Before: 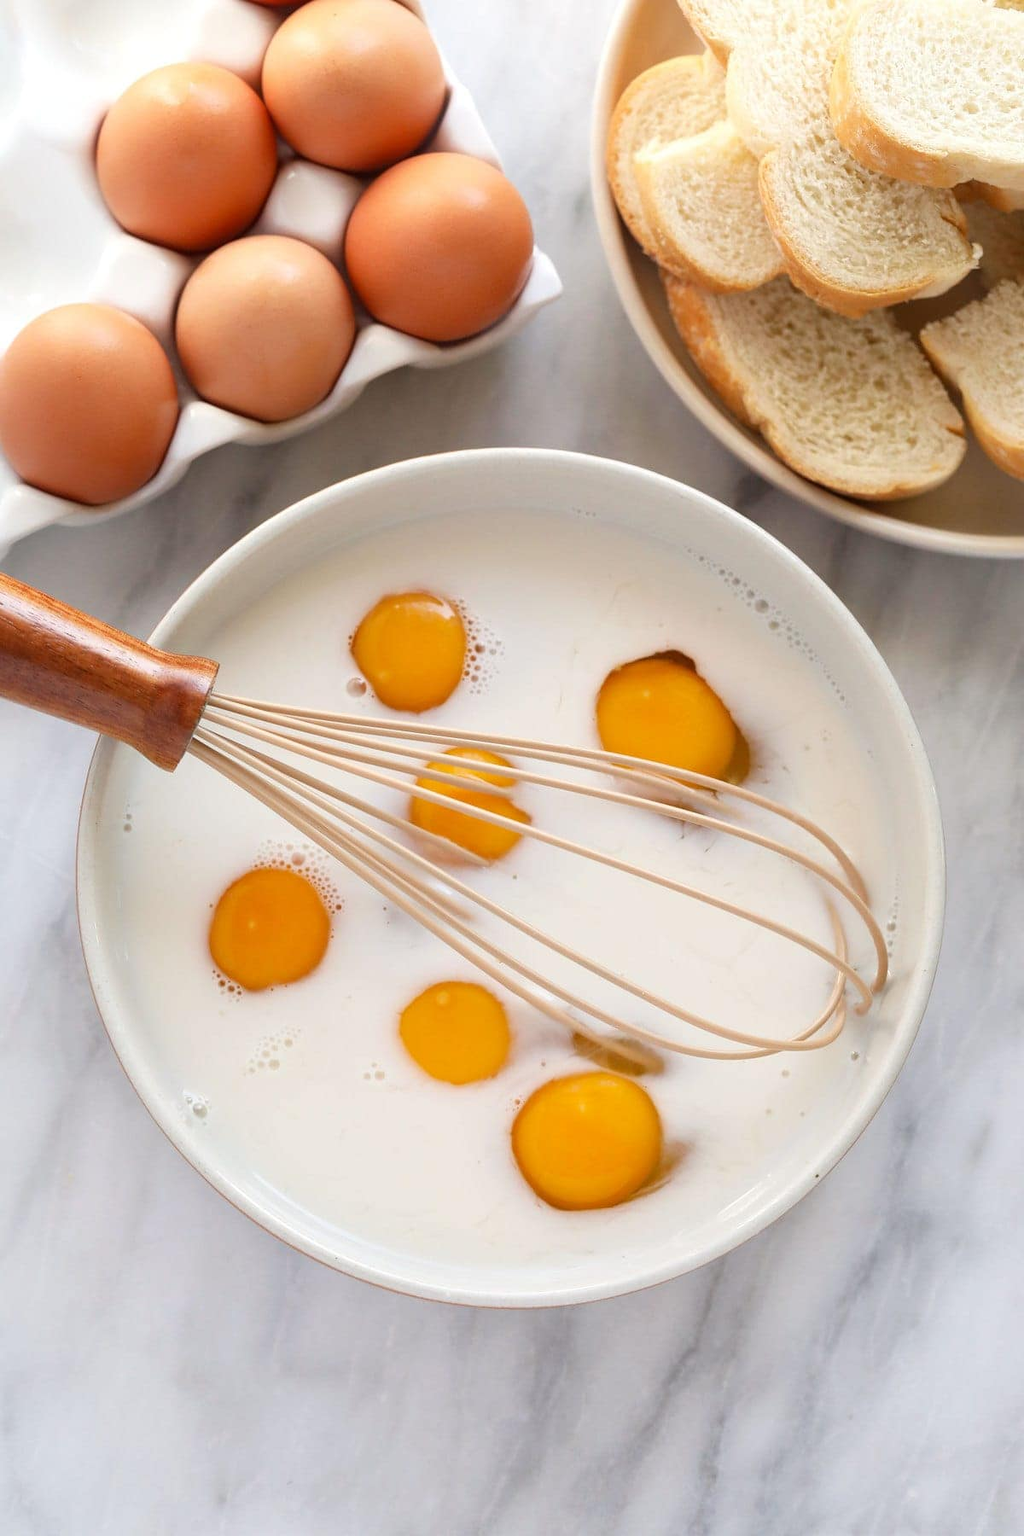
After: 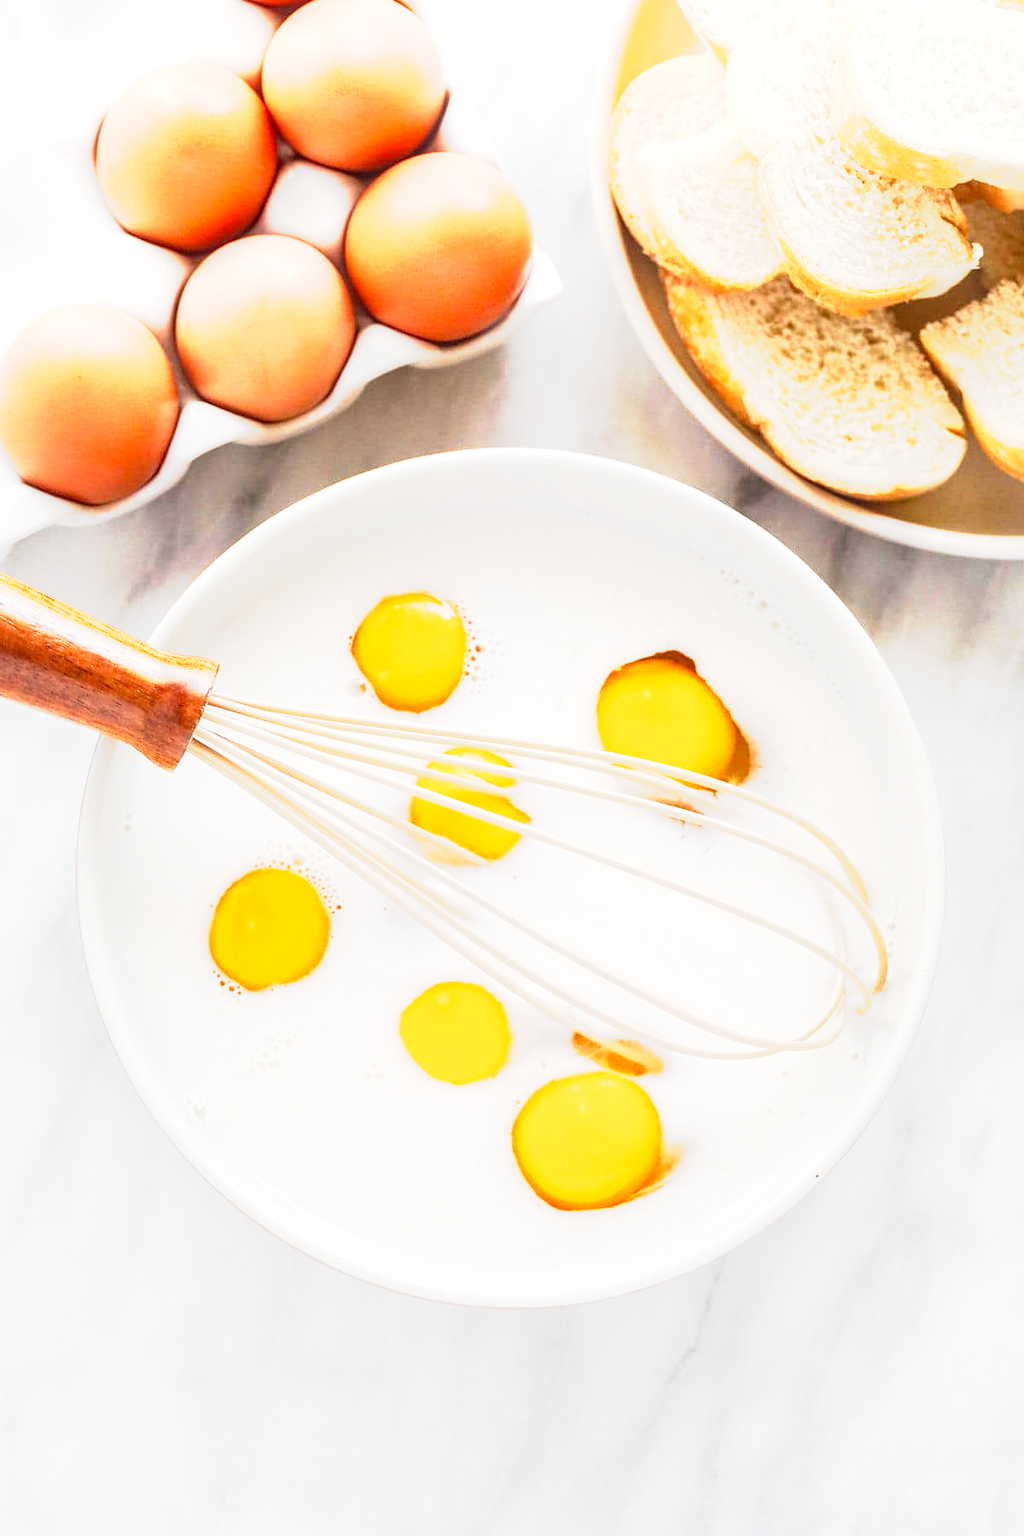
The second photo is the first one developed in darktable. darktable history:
tone curve: curves: ch0 [(0, 0) (0.003, 0.005) (0.011, 0.018) (0.025, 0.041) (0.044, 0.072) (0.069, 0.113) (0.1, 0.163) (0.136, 0.221) (0.177, 0.289) (0.224, 0.366) (0.277, 0.452) (0.335, 0.546) (0.399, 0.65) (0.468, 0.763) (0.543, 0.885) (0.623, 0.93) (0.709, 0.946) (0.801, 0.963) (0.898, 0.981) (1, 1)], preserve colors none
local contrast: highlights 1%, shadows 4%, detail 133%
